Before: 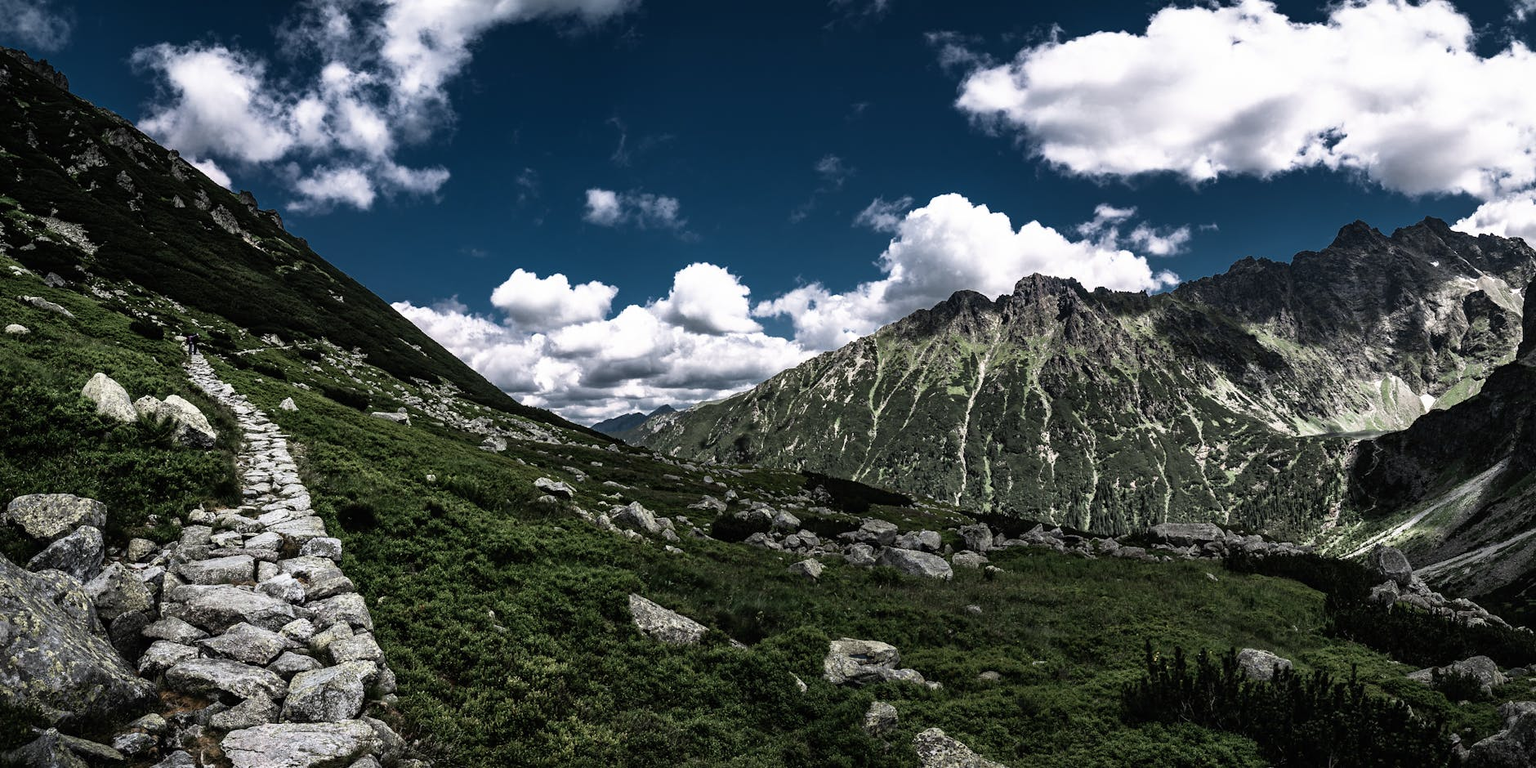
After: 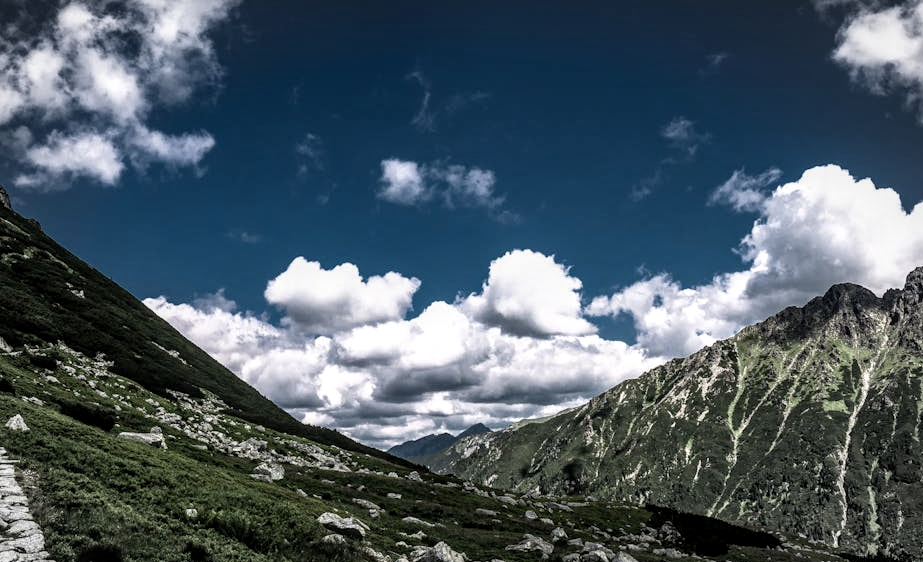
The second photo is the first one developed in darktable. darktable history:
crop: left 17.888%, top 7.671%, right 32.983%, bottom 32.541%
local contrast: detail 130%
vignetting: brightness -0.152, automatic ratio true, unbound false
